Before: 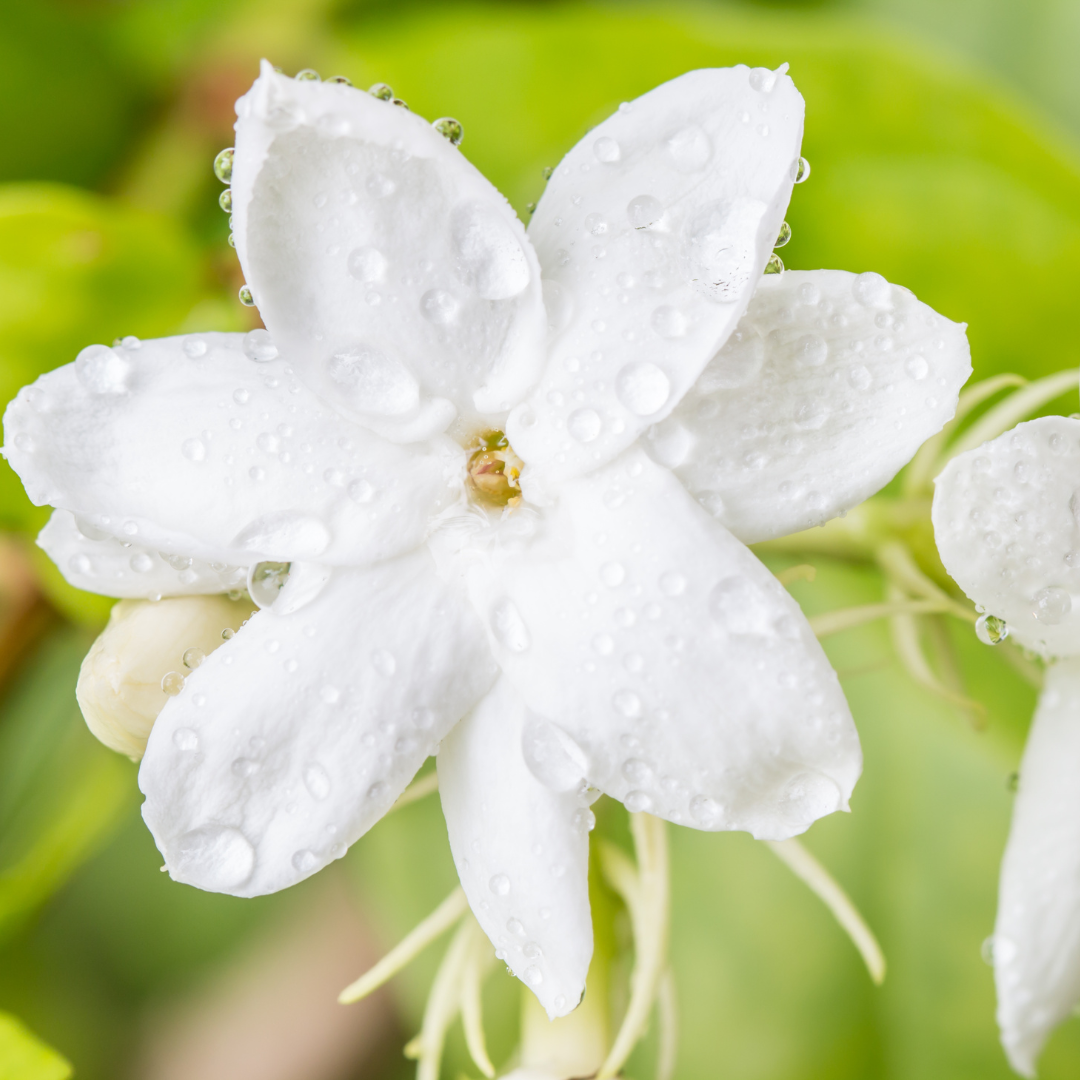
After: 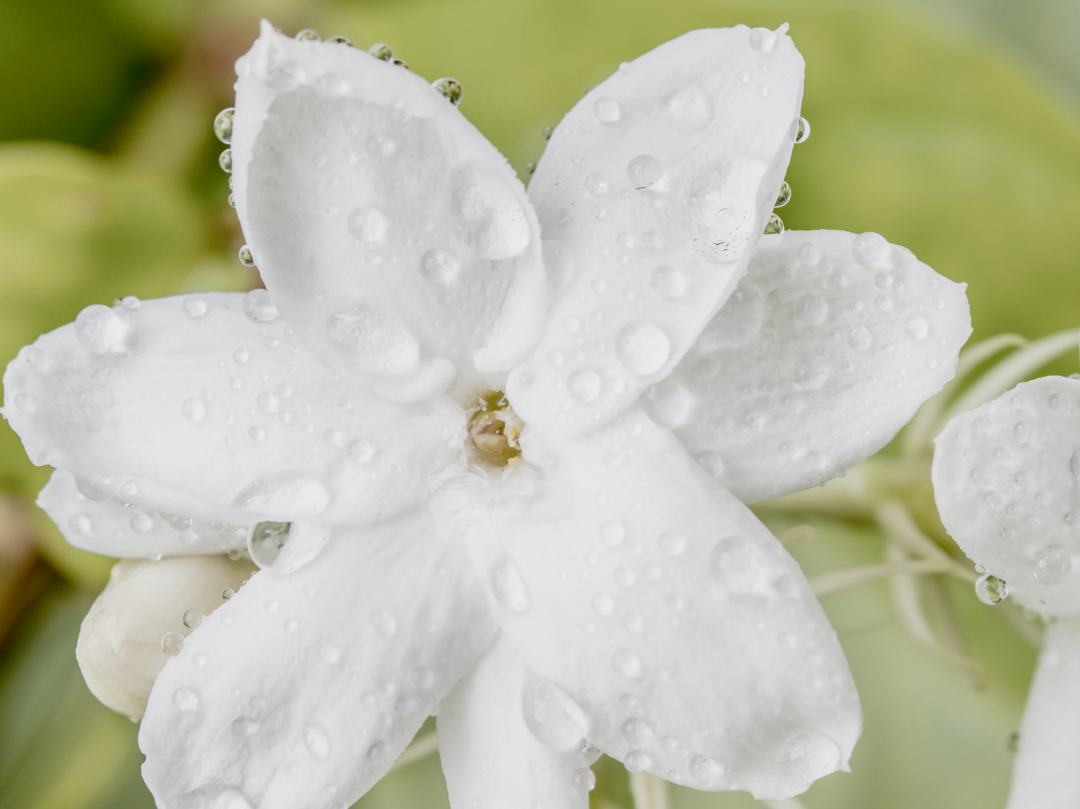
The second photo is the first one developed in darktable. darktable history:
exposure: black level correction 0.046, exposure -0.228 EV, compensate highlight preservation false
color correction: highlights b* 0.018, saturation 0.474
crop: top 3.784%, bottom 21.306%
